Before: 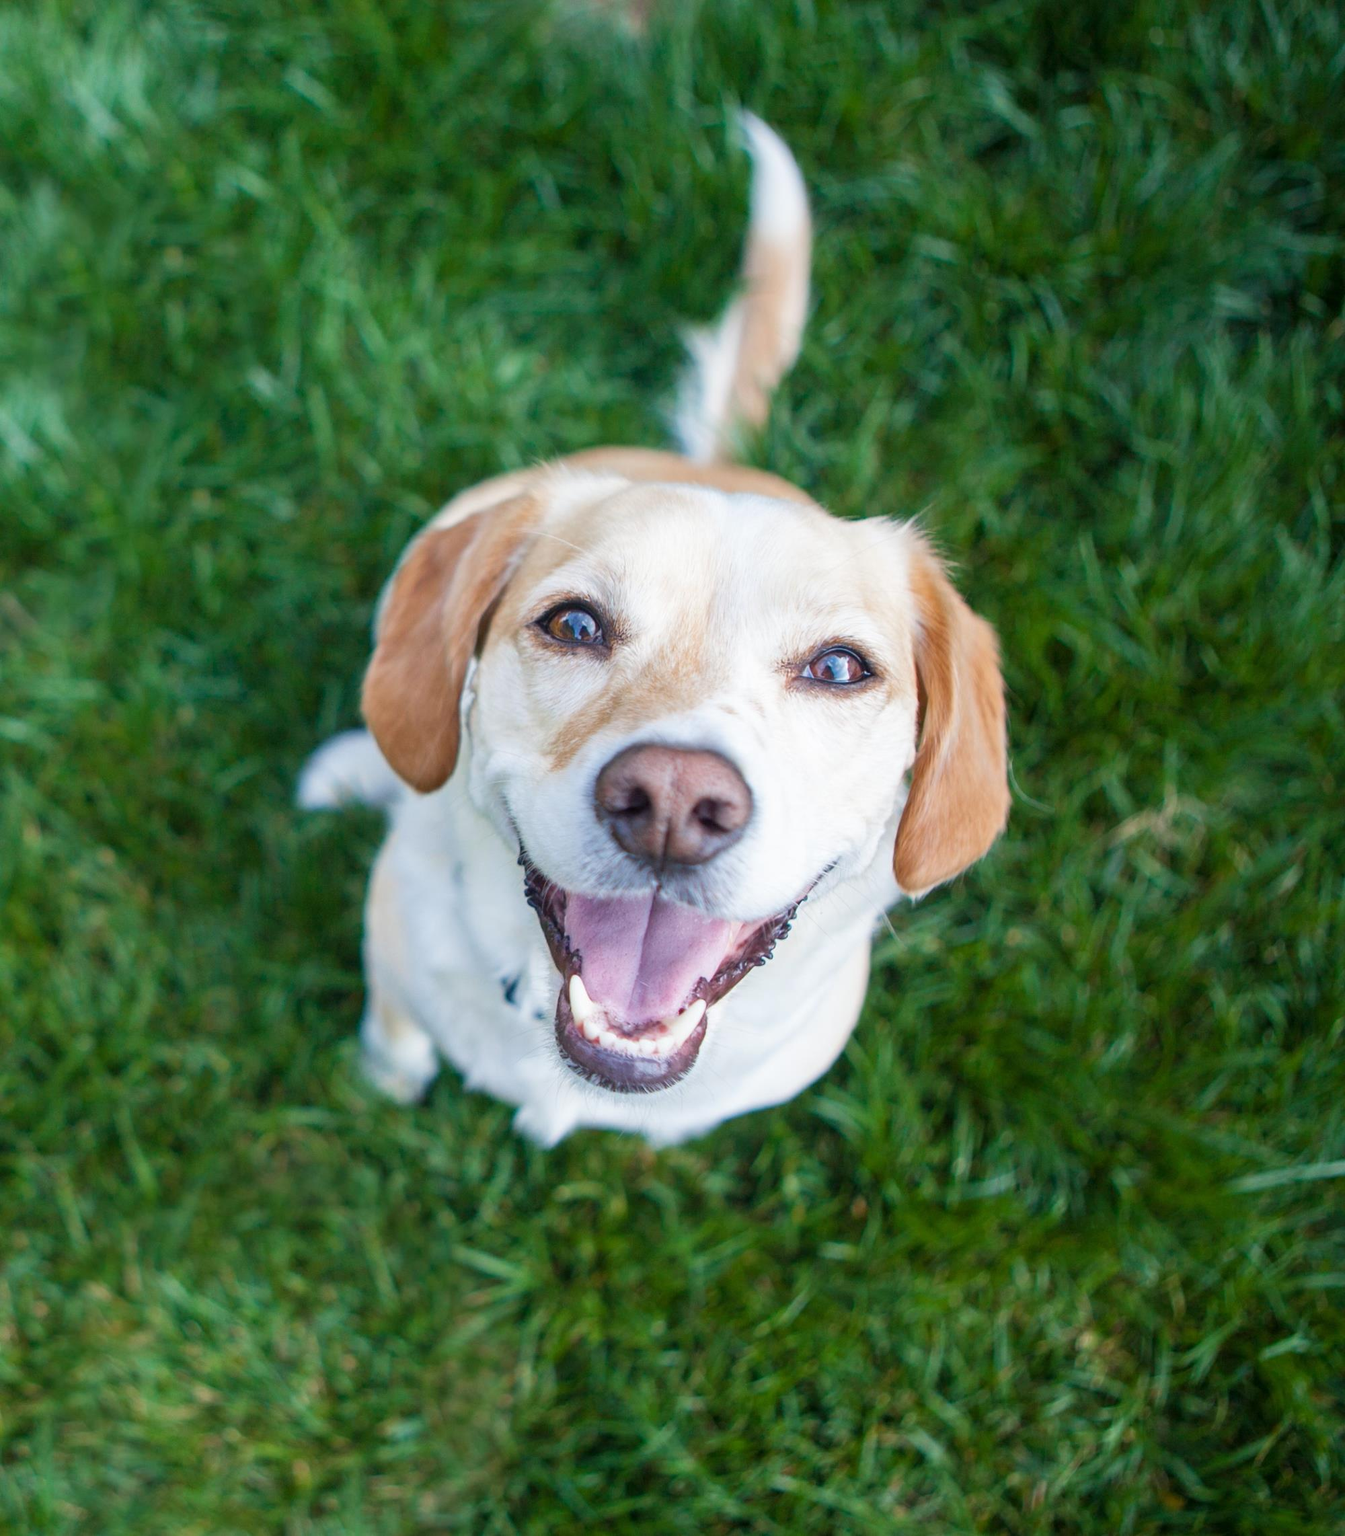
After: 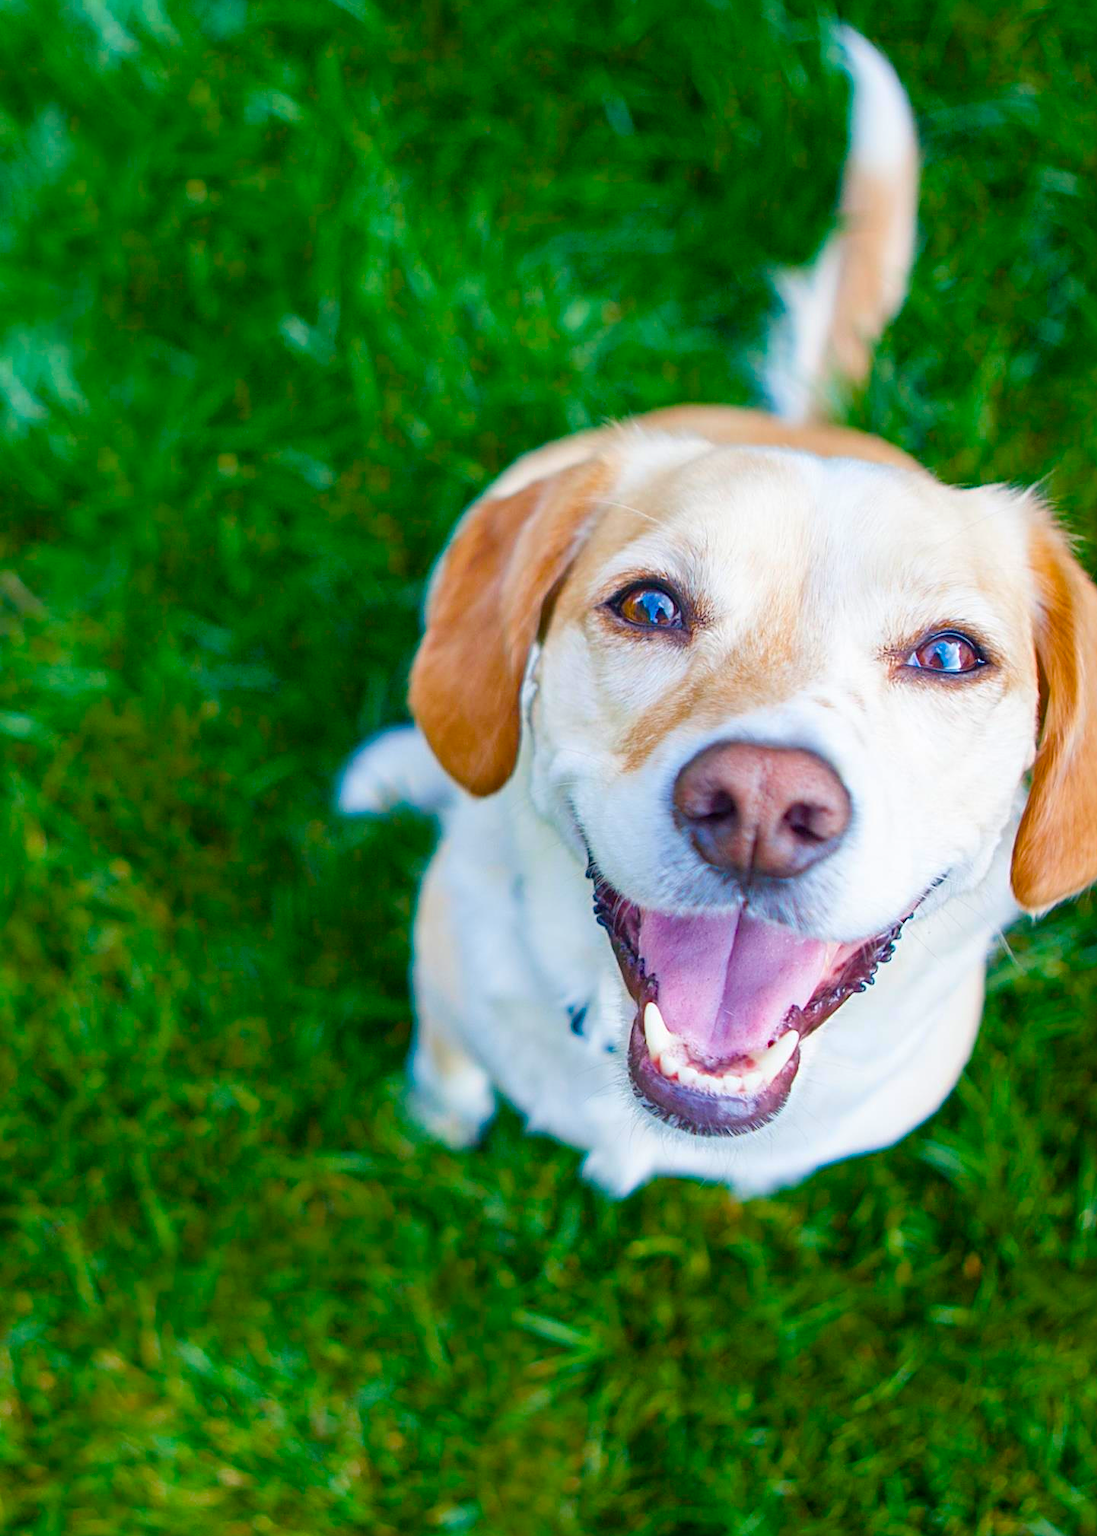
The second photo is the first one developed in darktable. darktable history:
crop: top 5.789%, right 27.864%, bottom 5.798%
sharpen: radius 2.511, amount 0.332
color balance rgb: linear chroma grading › global chroma 15.14%, perceptual saturation grading › global saturation 20%, perceptual saturation grading › highlights -25.91%, perceptual saturation grading › shadows 24.121%, global vibrance 50.741%
